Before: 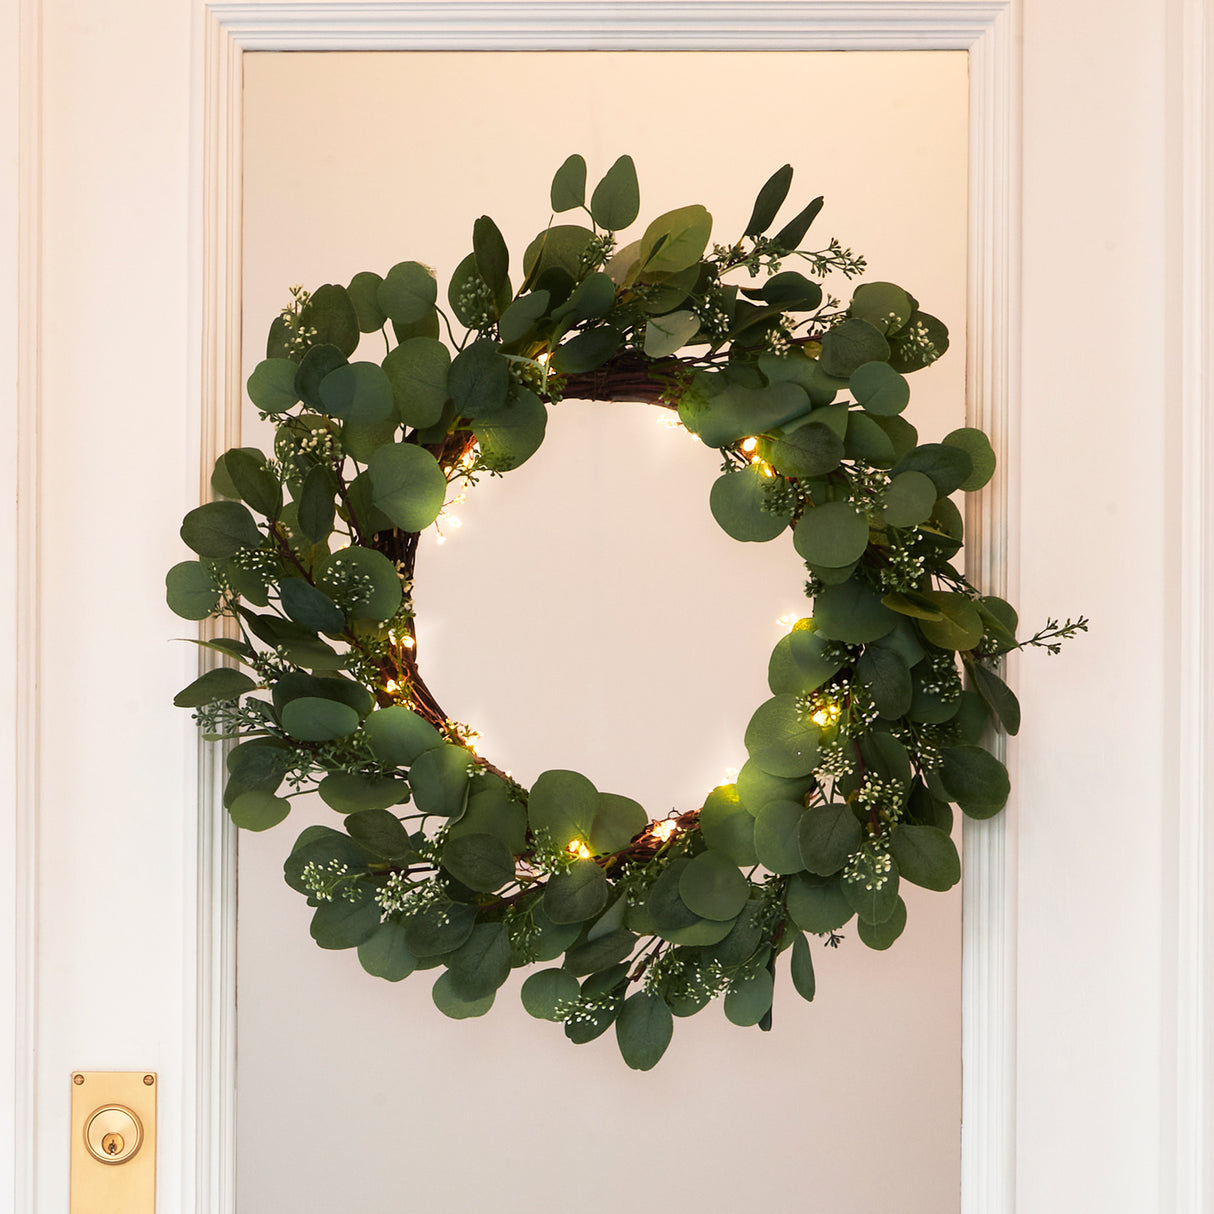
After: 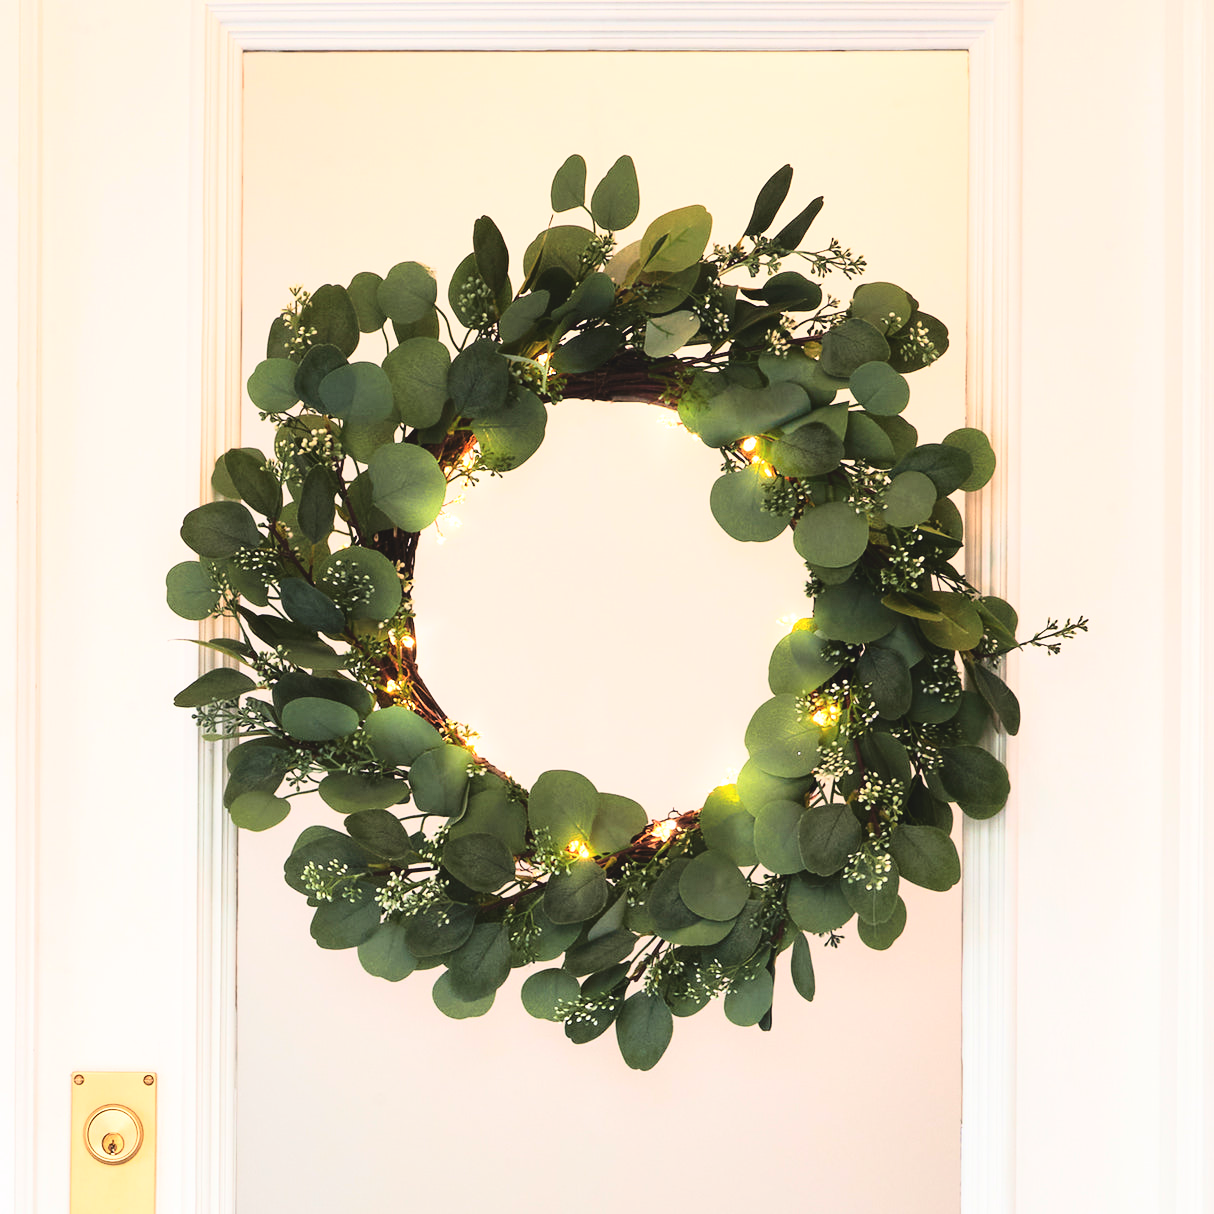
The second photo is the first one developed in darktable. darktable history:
exposure: black level correction -0.008, exposure 0.066 EV, compensate highlight preservation false
shadows and highlights: radius 128.38, shadows 30.28, highlights -30.76, low approximation 0.01, soften with gaussian
base curve: curves: ch0 [(0, 0) (0.028, 0.03) (0.121, 0.232) (0.46, 0.748) (0.859, 0.968) (1, 1)]
